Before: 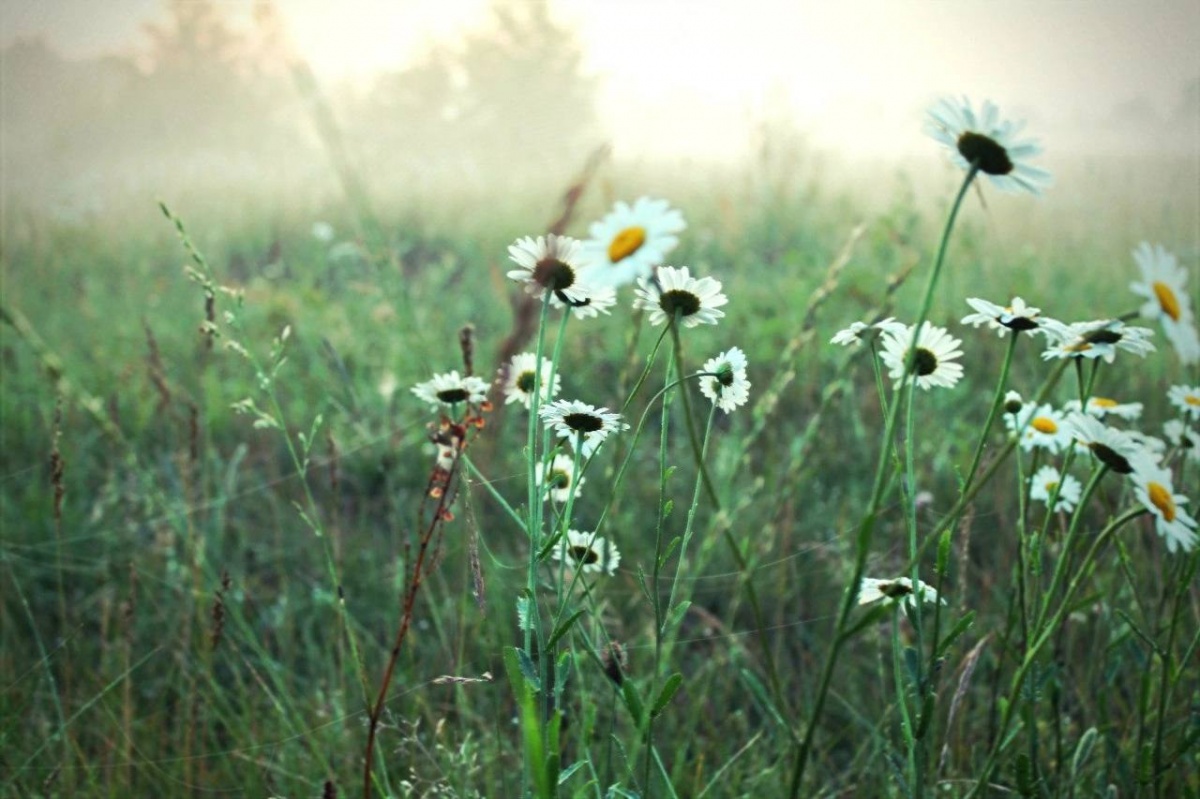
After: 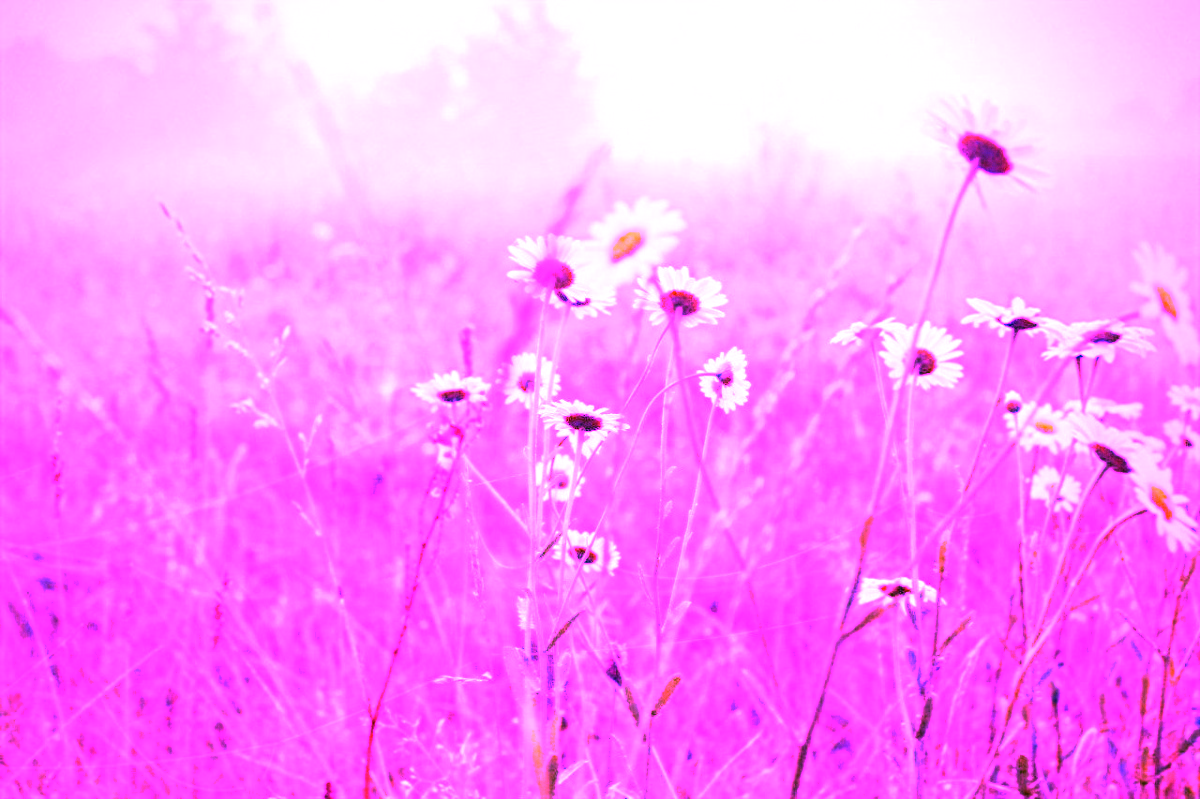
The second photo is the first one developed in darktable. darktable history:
white balance: red 8, blue 8
haze removal: compatibility mode true, adaptive false
